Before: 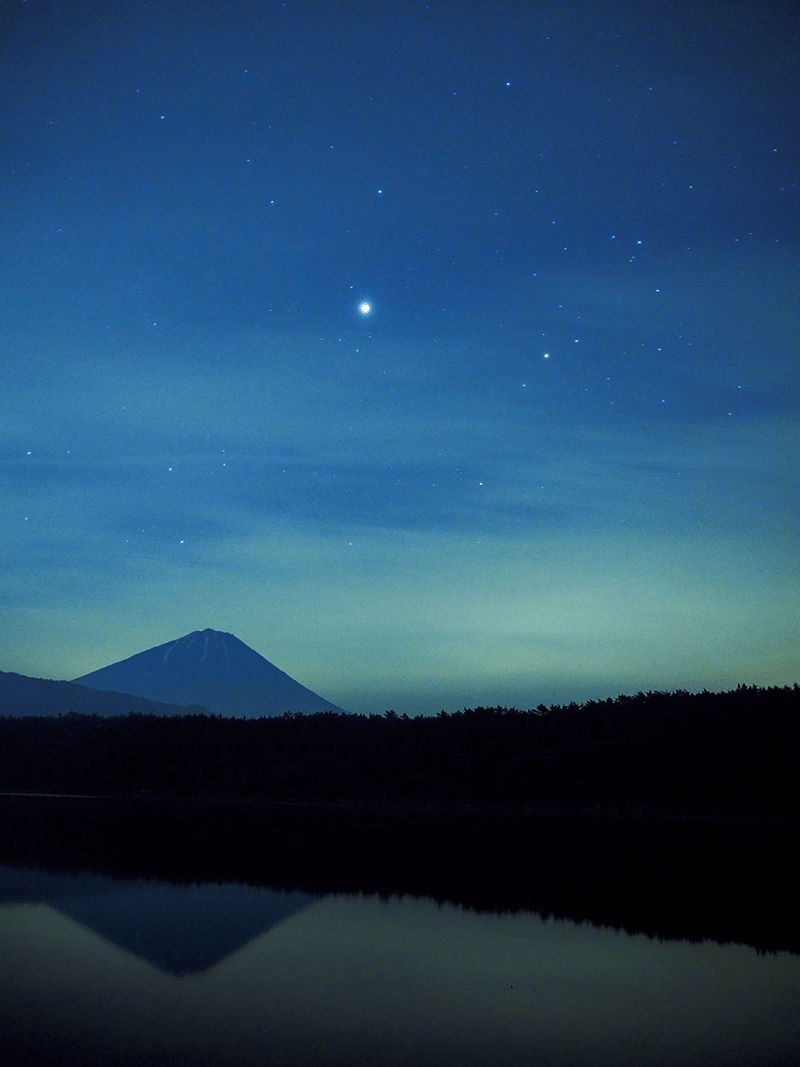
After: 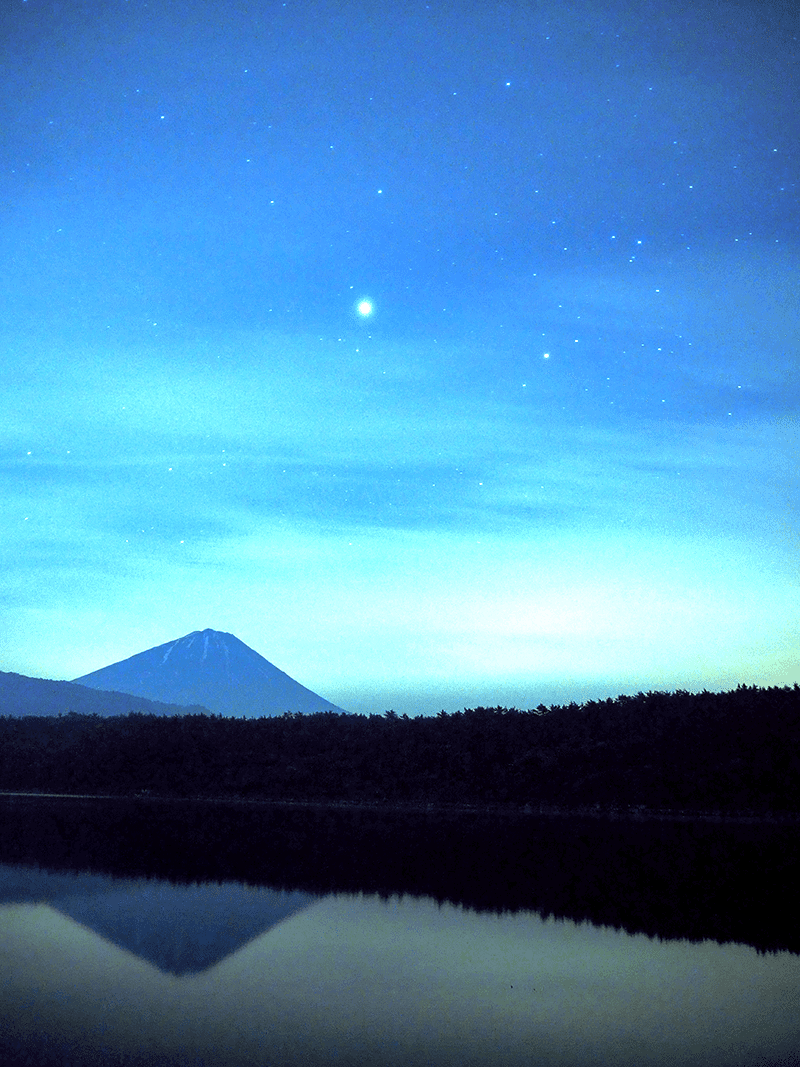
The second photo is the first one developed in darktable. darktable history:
exposure: exposure 2 EV, compensate exposure bias true, compensate highlight preservation false
local contrast: highlights 100%, shadows 100%, detail 120%, midtone range 0.2
